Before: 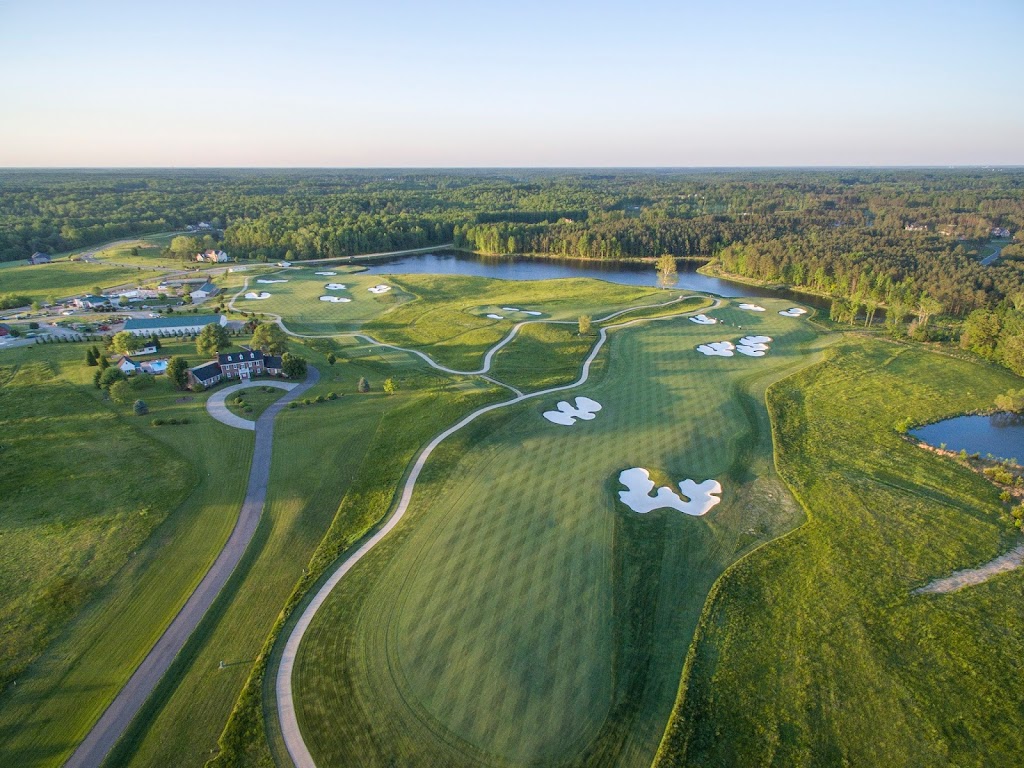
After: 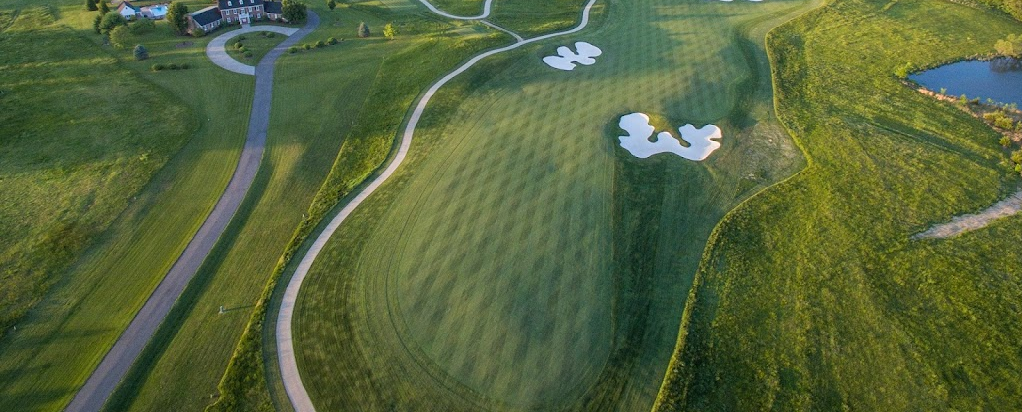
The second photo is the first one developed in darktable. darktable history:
crop and rotate: top 46.353%, right 0.114%
